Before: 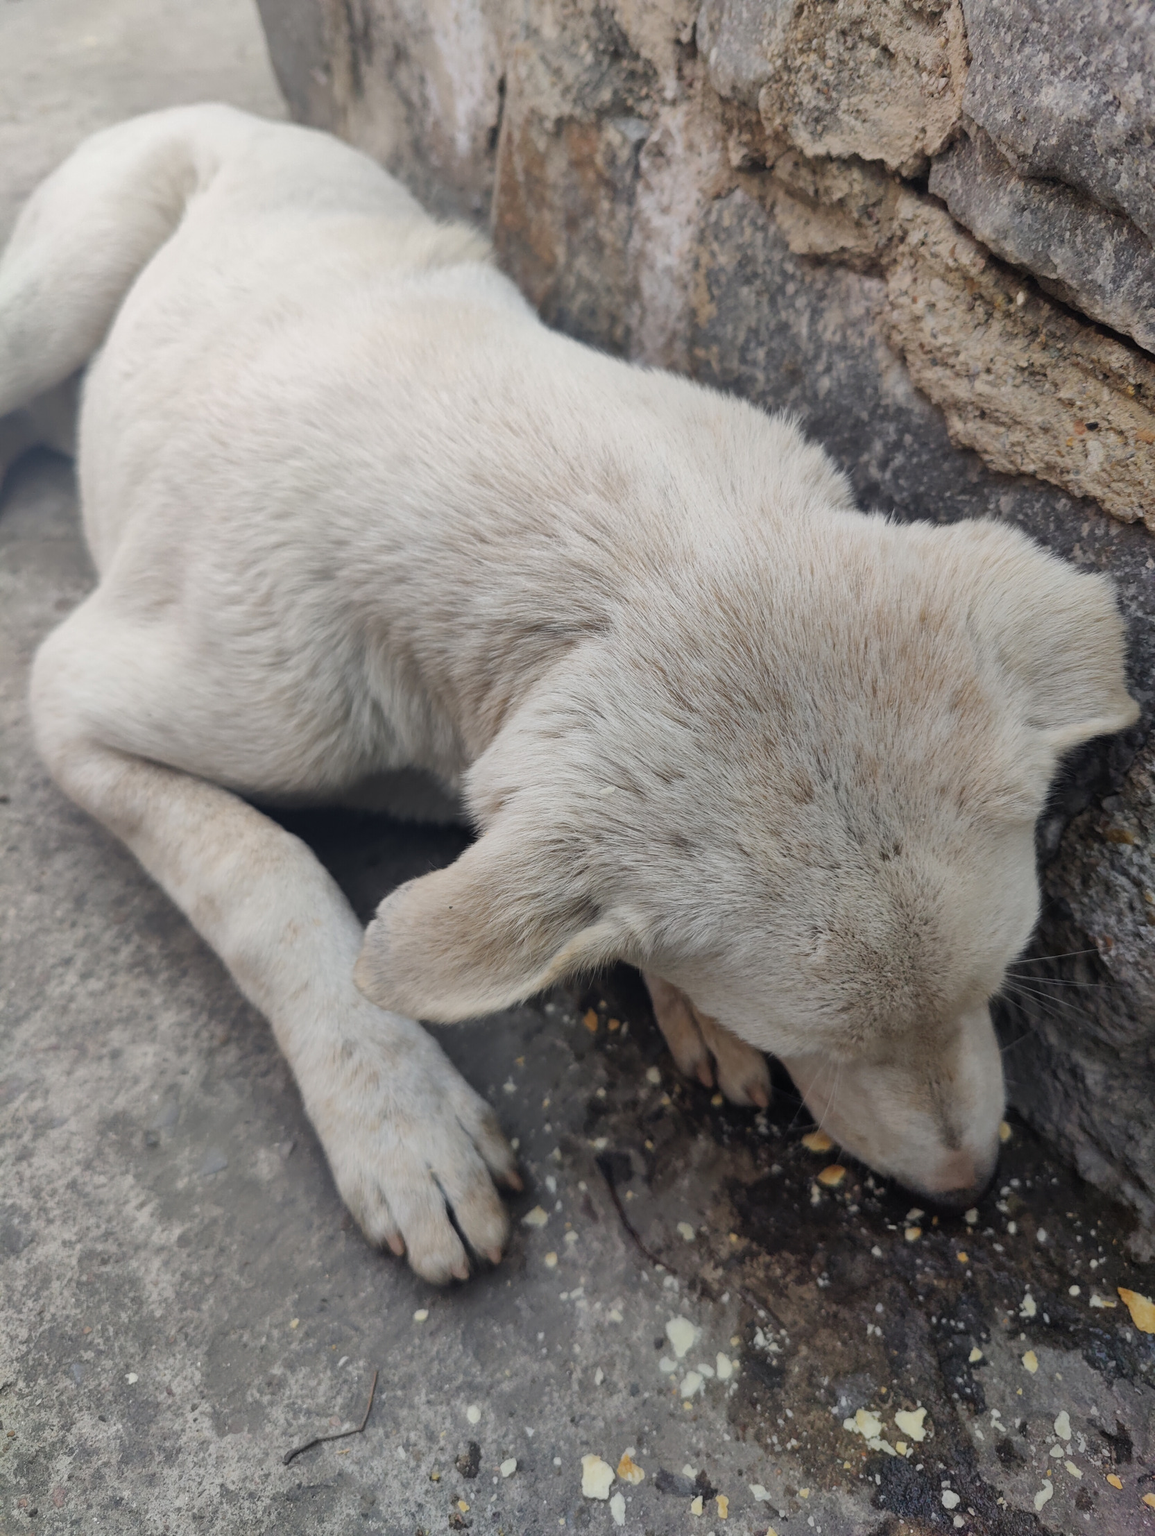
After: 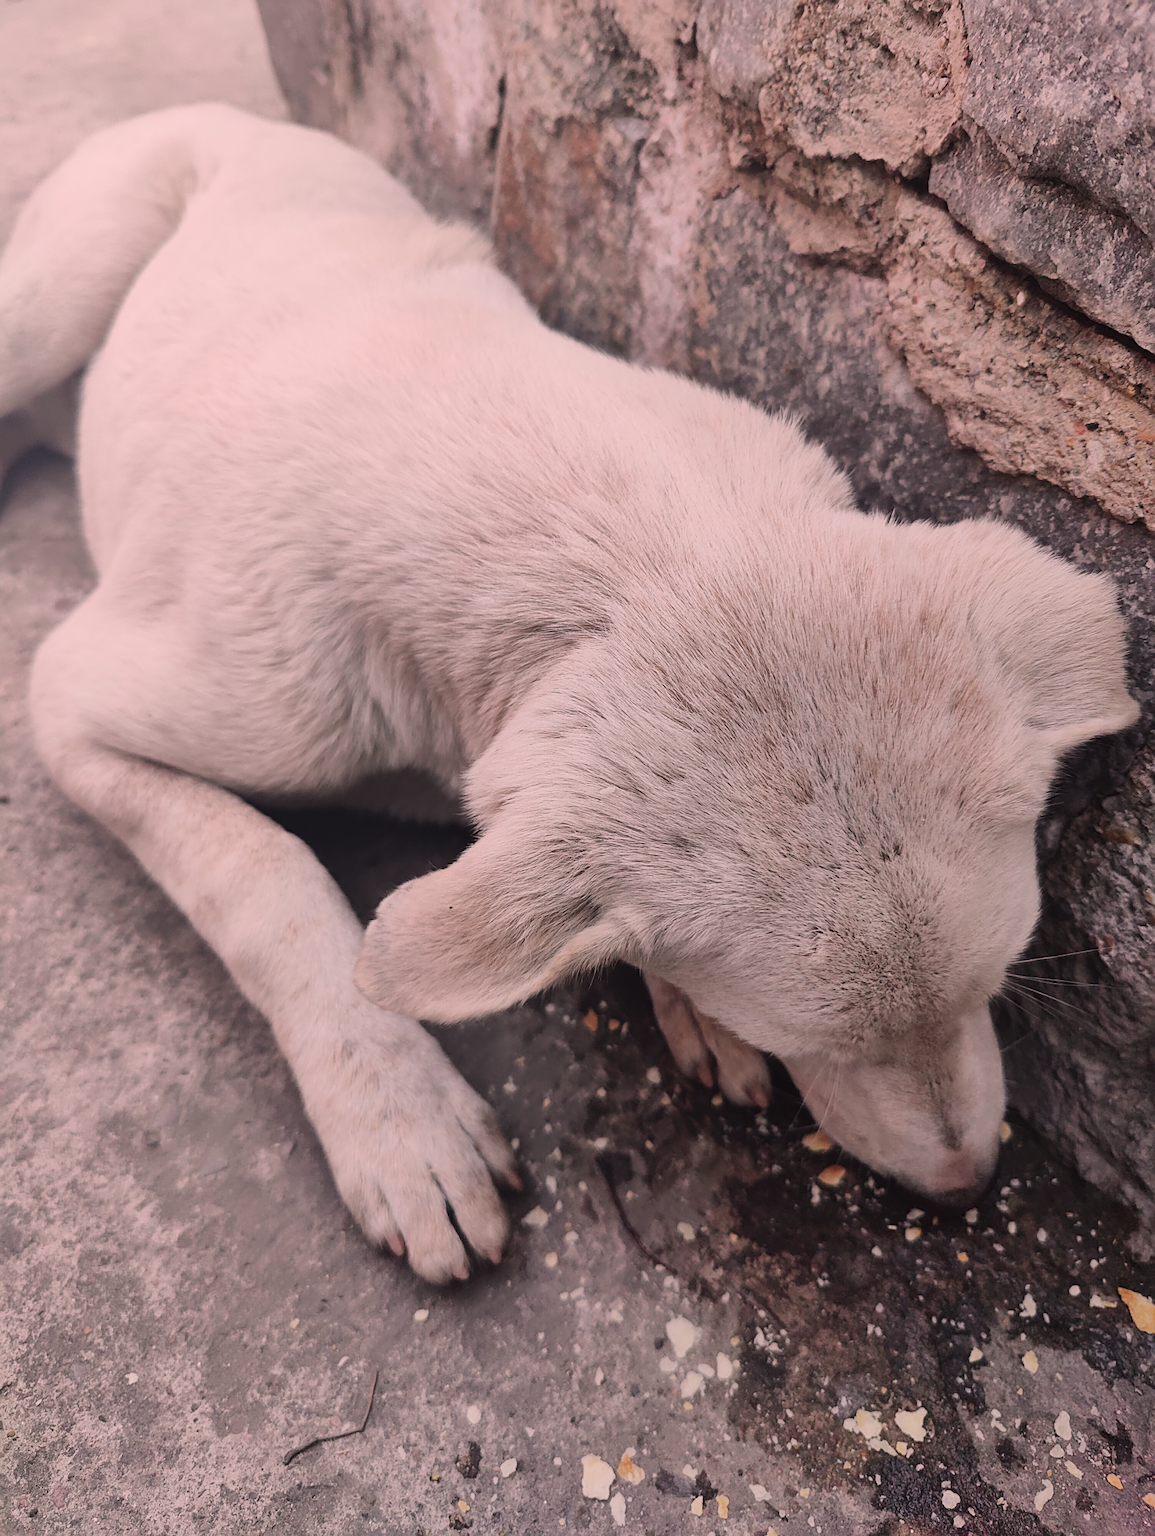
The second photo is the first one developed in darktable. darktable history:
tone curve: curves: ch0 [(0, 0.023) (0.184, 0.168) (0.491, 0.519) (0.748, 0.765) (1, 0.919)]; ch1 [(0, 0) (0.179, 0.173) (0.322, 0.32) (0.424, 0.424) (0.496, 0.501) (0.563, 0.586) (0.761, 0.803) (1, 1)]; ch2 [(0, 0) (0.434, 0.447) (0.483, 0.487) (0.557, 0.541) (0.697, 0.68) (1, 1)], color space Lab, independent channels, preserve colors none
rotate and perspective: automatic cropping original format, crop left 0, crop top 0
color correction: highlights a* 14.52, highlights b* 4.84
sharpen: on, module defaults
